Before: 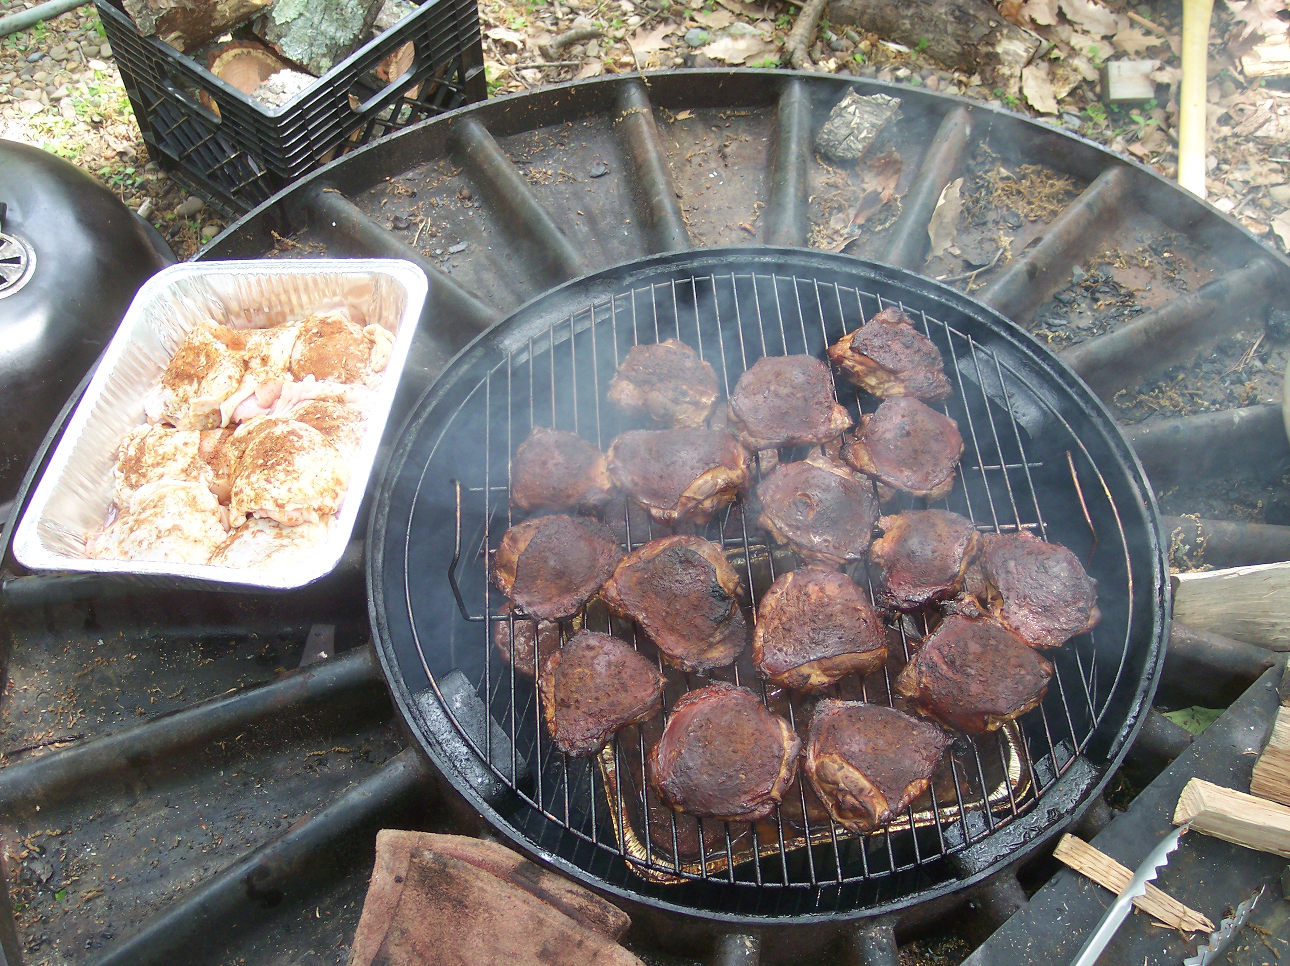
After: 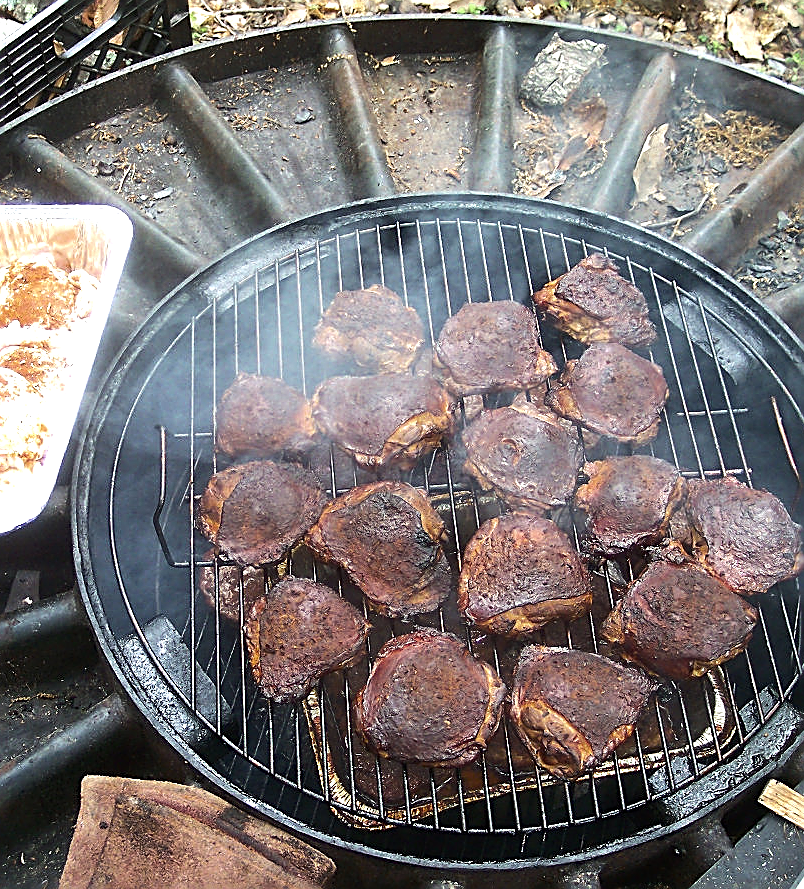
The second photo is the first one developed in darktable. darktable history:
sharpen: amount 1
crop and rotate: left 22.918%, top 5.629%, right 14.711%, bottom 2.247%
color zones: curves: ch0 [(0.11, 0.396) (0.195, 0.36) (0.25, 0.5) (0.303, 0.412) (0.357, 0.544) (0.75, 0.5) (0.967, 0.328)]; ch1 [(0, 0.468) (0.112, 0.512) (0.202, 0.6) (0.25, 0.5) (0.307, 0.352) (0.357, 0.544) (0.75, 0.5) (0.963, 0.524)]
tone equalizer: -8 EV -0.75 EV, -7 EV -0.7 EV, -6 EV -0.6 EV, -5 EV -0.4 EV, -3 EV 0.4 EV, -2 EV 0.6 EV, -1 EV 0.7 EV, +0 EV 0.75 EV, edges refinement/feathering 500, mask exposure compensation -1.57 EV, preserve details no
